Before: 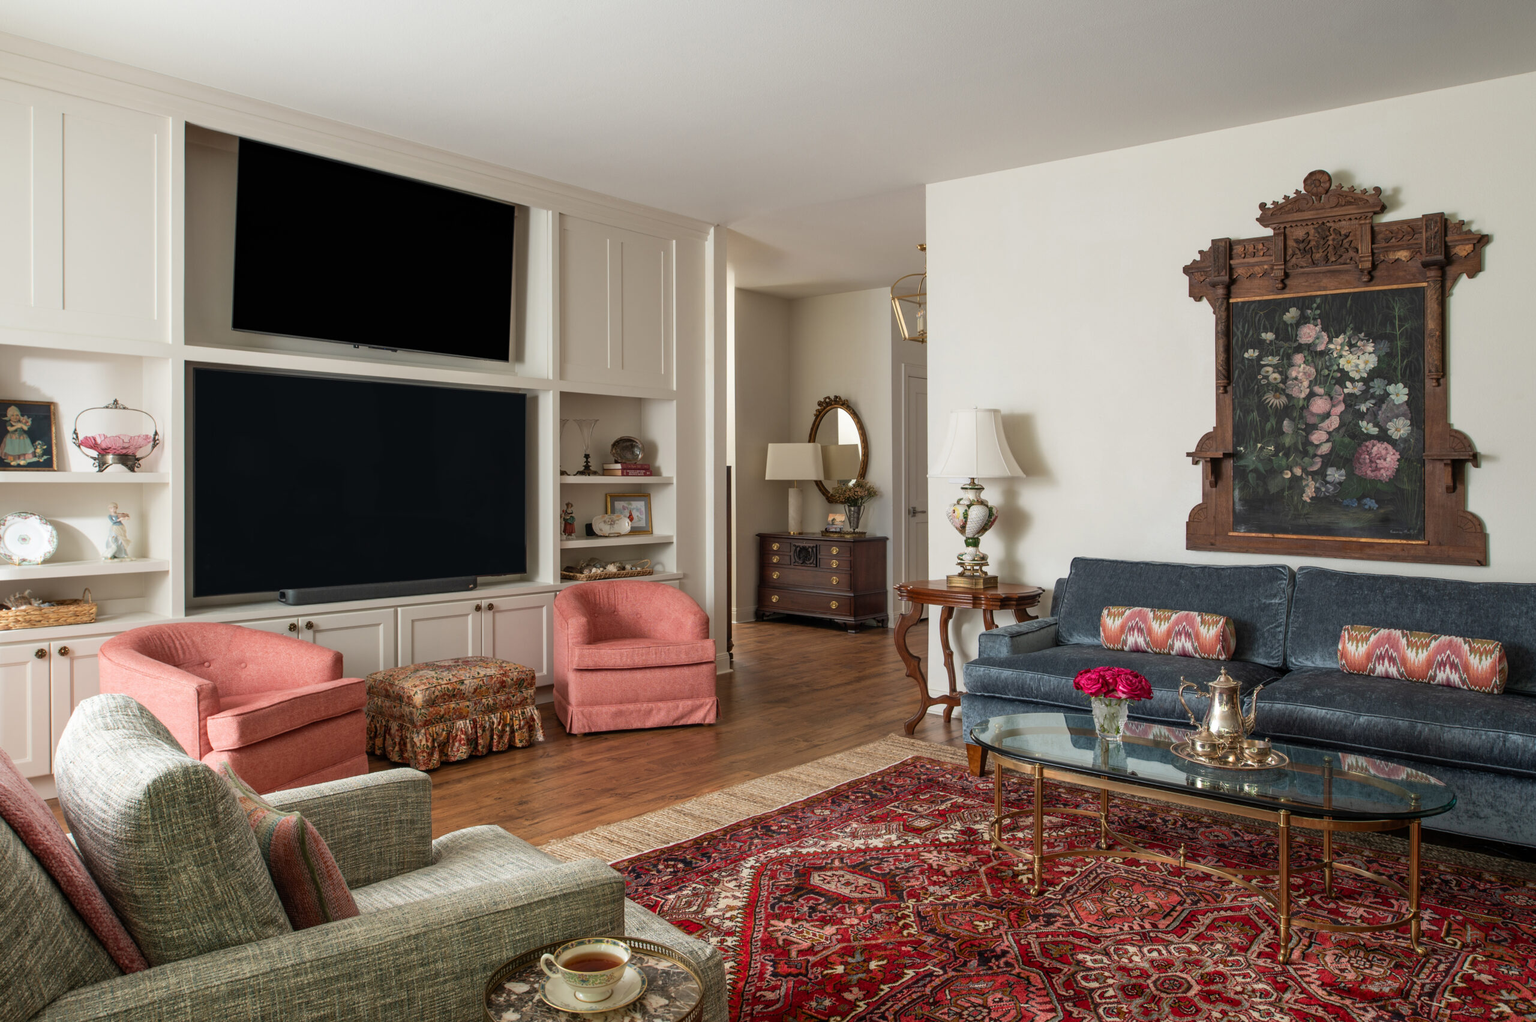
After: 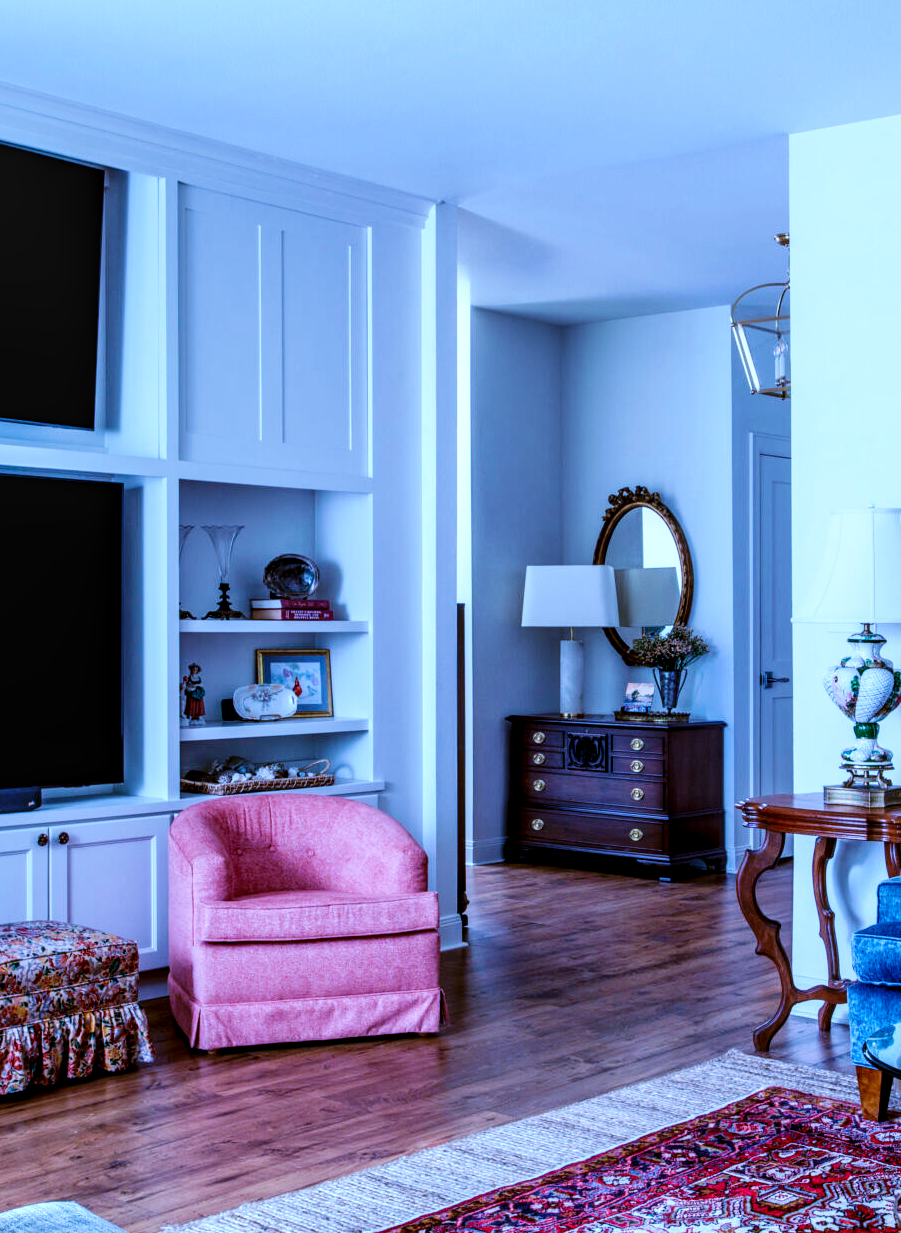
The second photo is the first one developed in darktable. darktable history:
velvia: on, module defaults
base curve: curves: ch0 [(0, 0) (0.036, 0.025) (0.121, 0.166) (0.206, 0.329) (0.605, 0.79) (1, 1)], preserve colors none
color calibration: illuminant as shot in camera, x 0.462, y 0.419, temperature 2651.64 K
white balance: red 1.004, blue 1.096
exposure: black level correction 0.01, exposure 0.014 EV, compensate highlight preservation false
crop and rotate: left 29.476%, top 10.214%, right 35.32%, bottom 17.333%
local contrast: detail 130%
